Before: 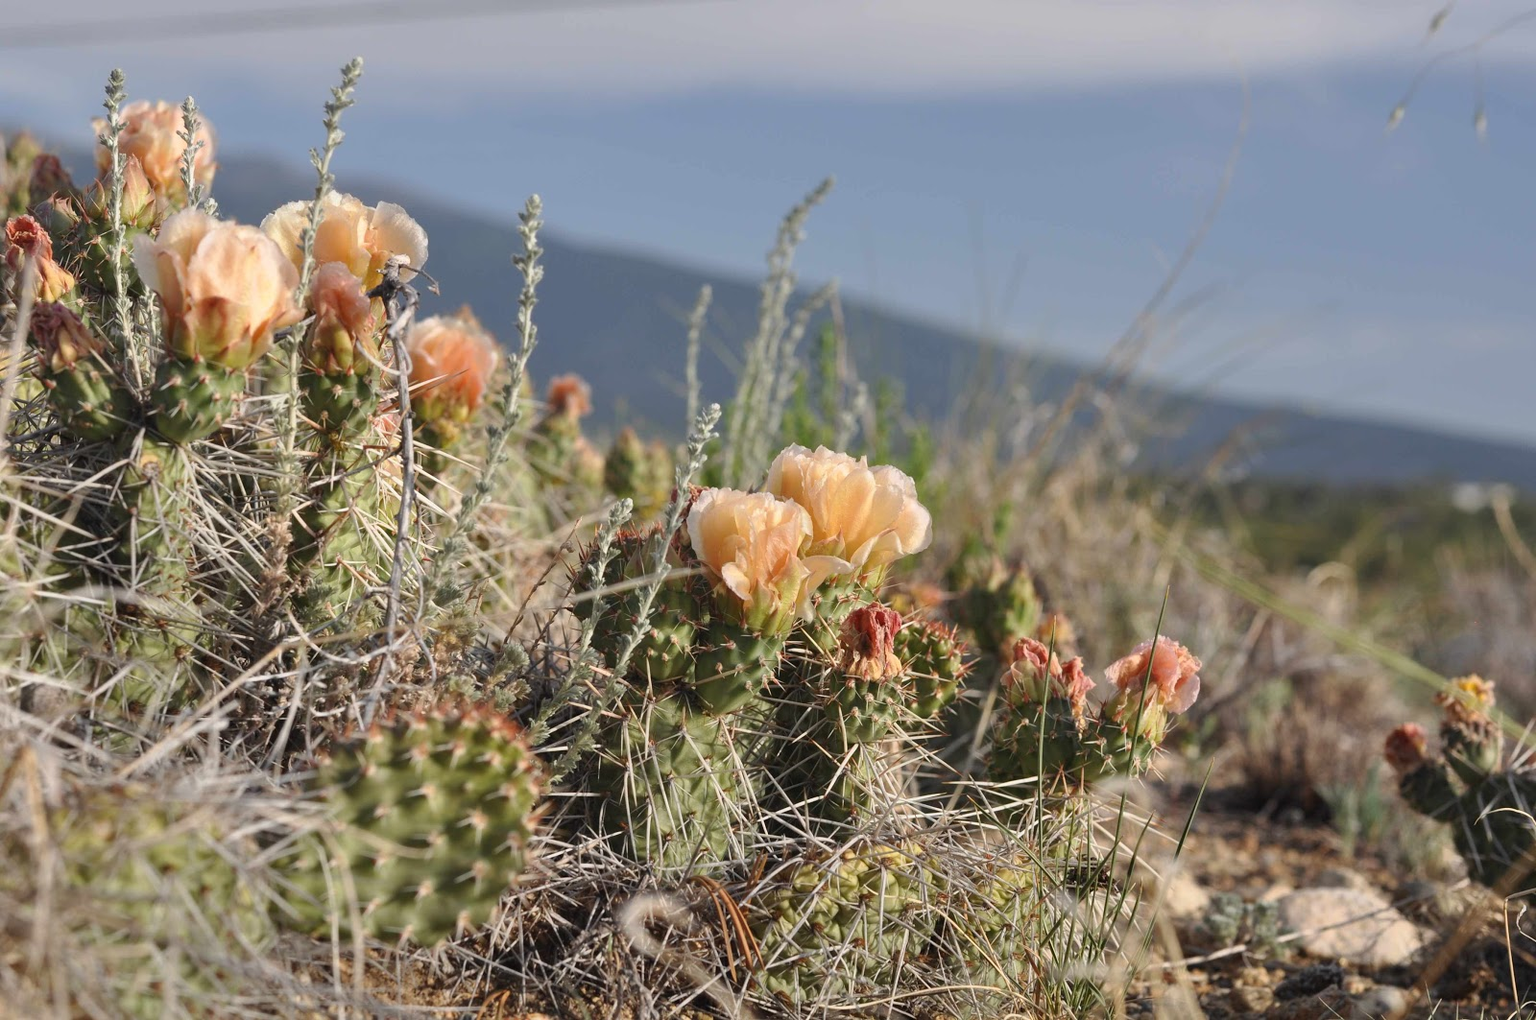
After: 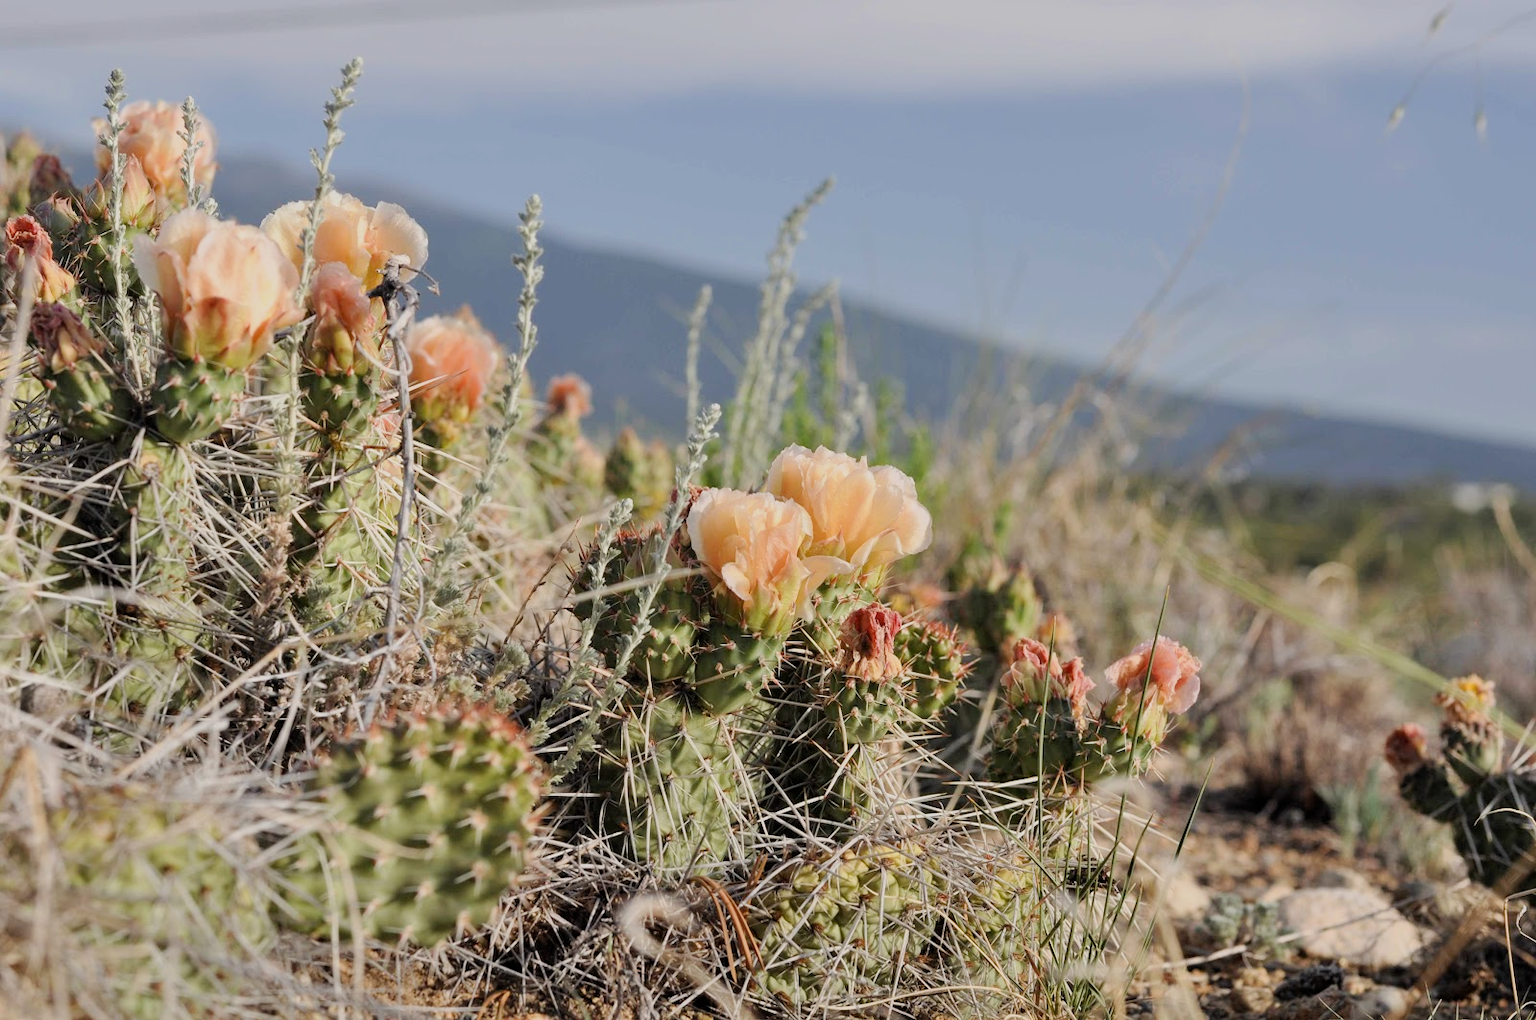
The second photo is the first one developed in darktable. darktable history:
exposure: black level correction 0.003, exposure 0.383 EV, compensate highlight preservation false
filmic rgb: black relative exposure -7.65 EV, white relative exposure 4.56 EV, hardness 3.61
